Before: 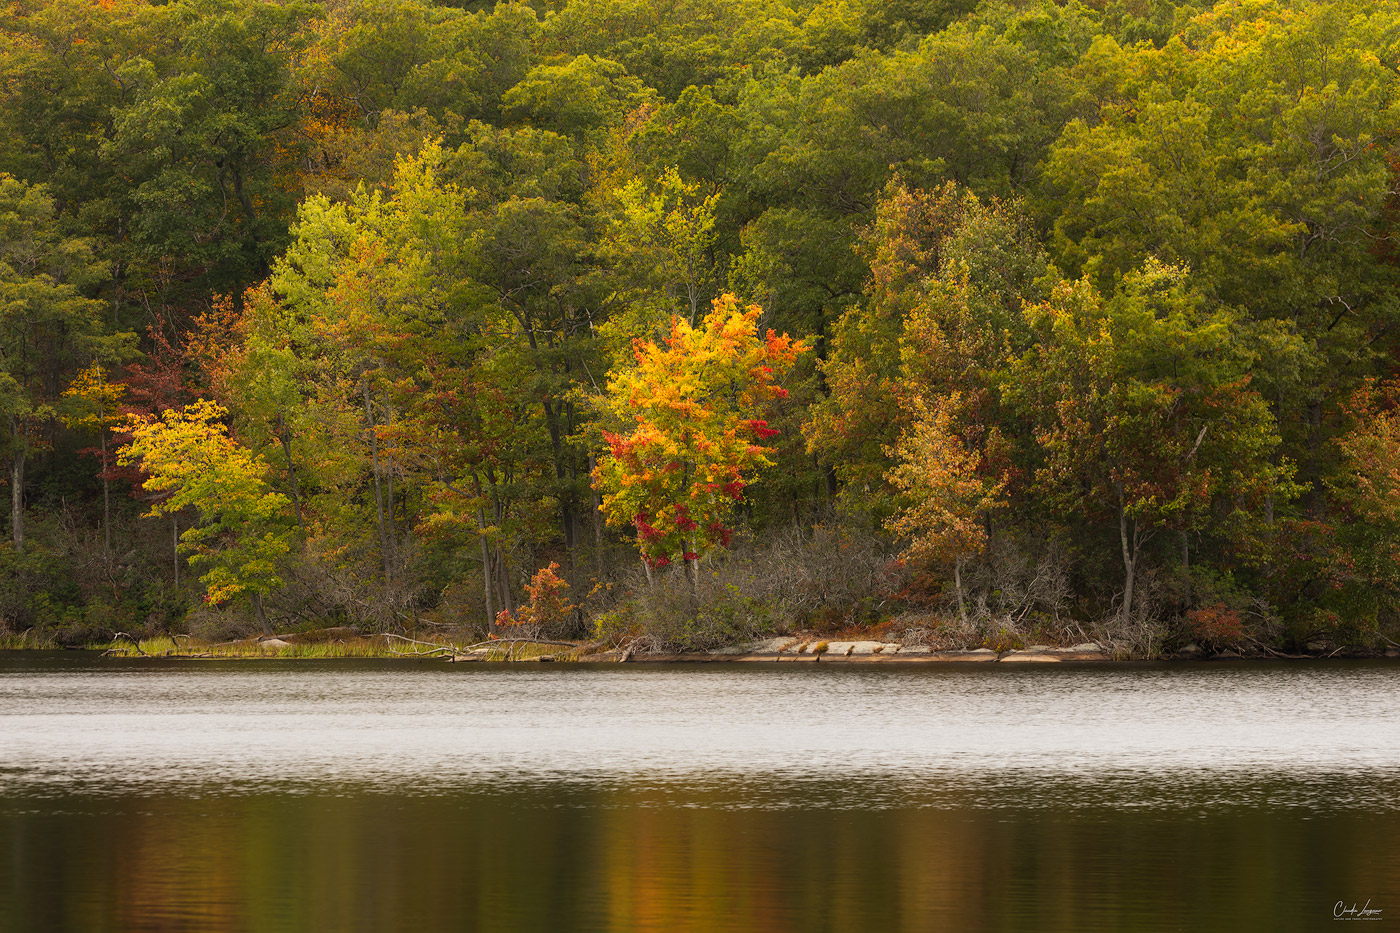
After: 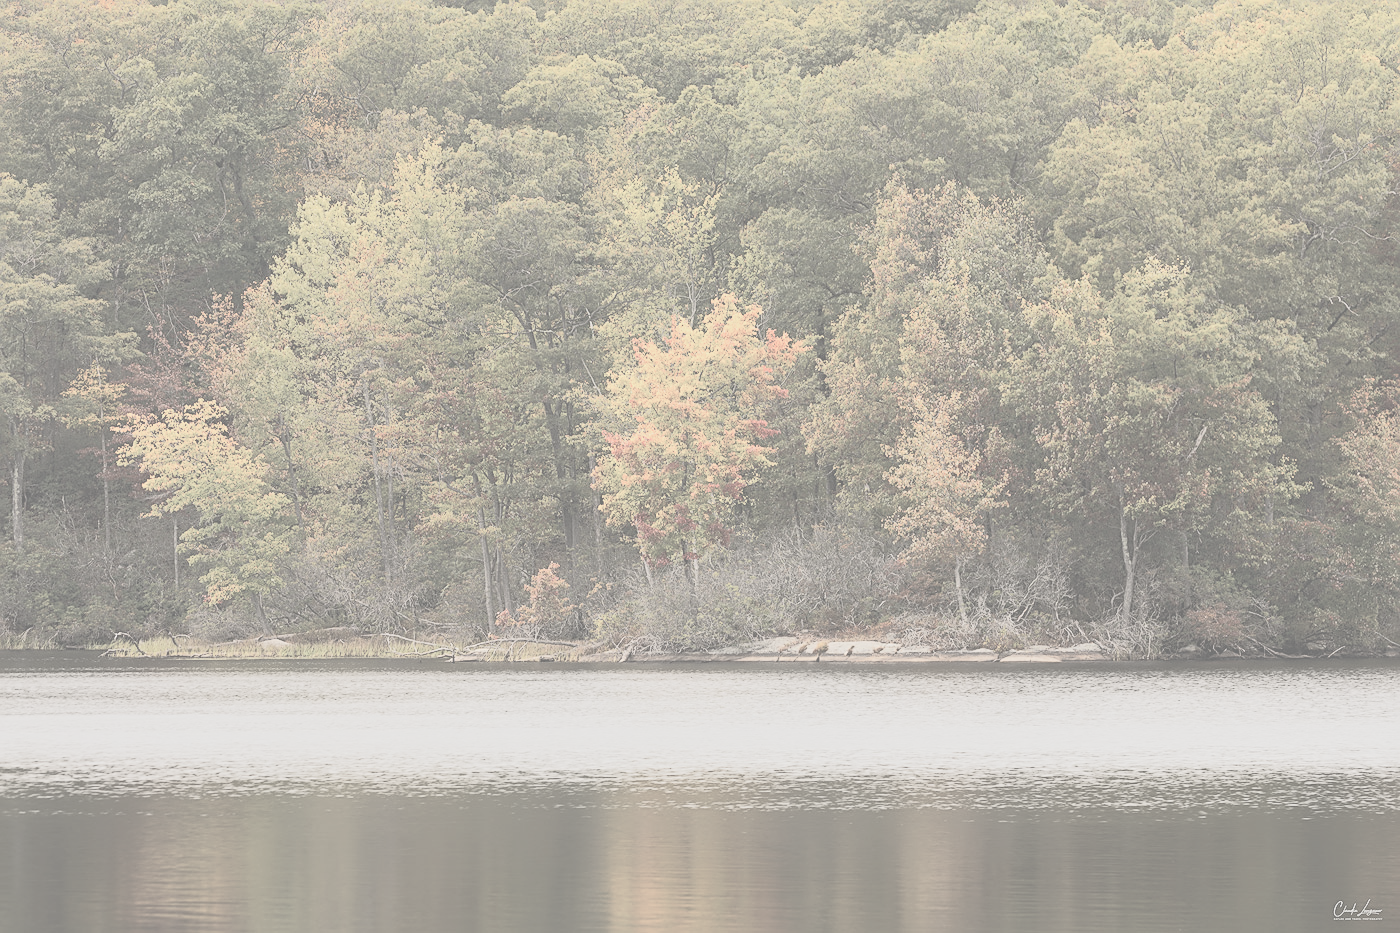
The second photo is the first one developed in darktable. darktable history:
contrast brightness saturation: contrast -0.32, brightness 0.75, saturation -0.78
sharpen: on, module defaults
rgb curve: curves: ch0 [(0, 0) (0.284, 0.292) (0.505, 0.644) (1, 1)], compensate middle gray true
